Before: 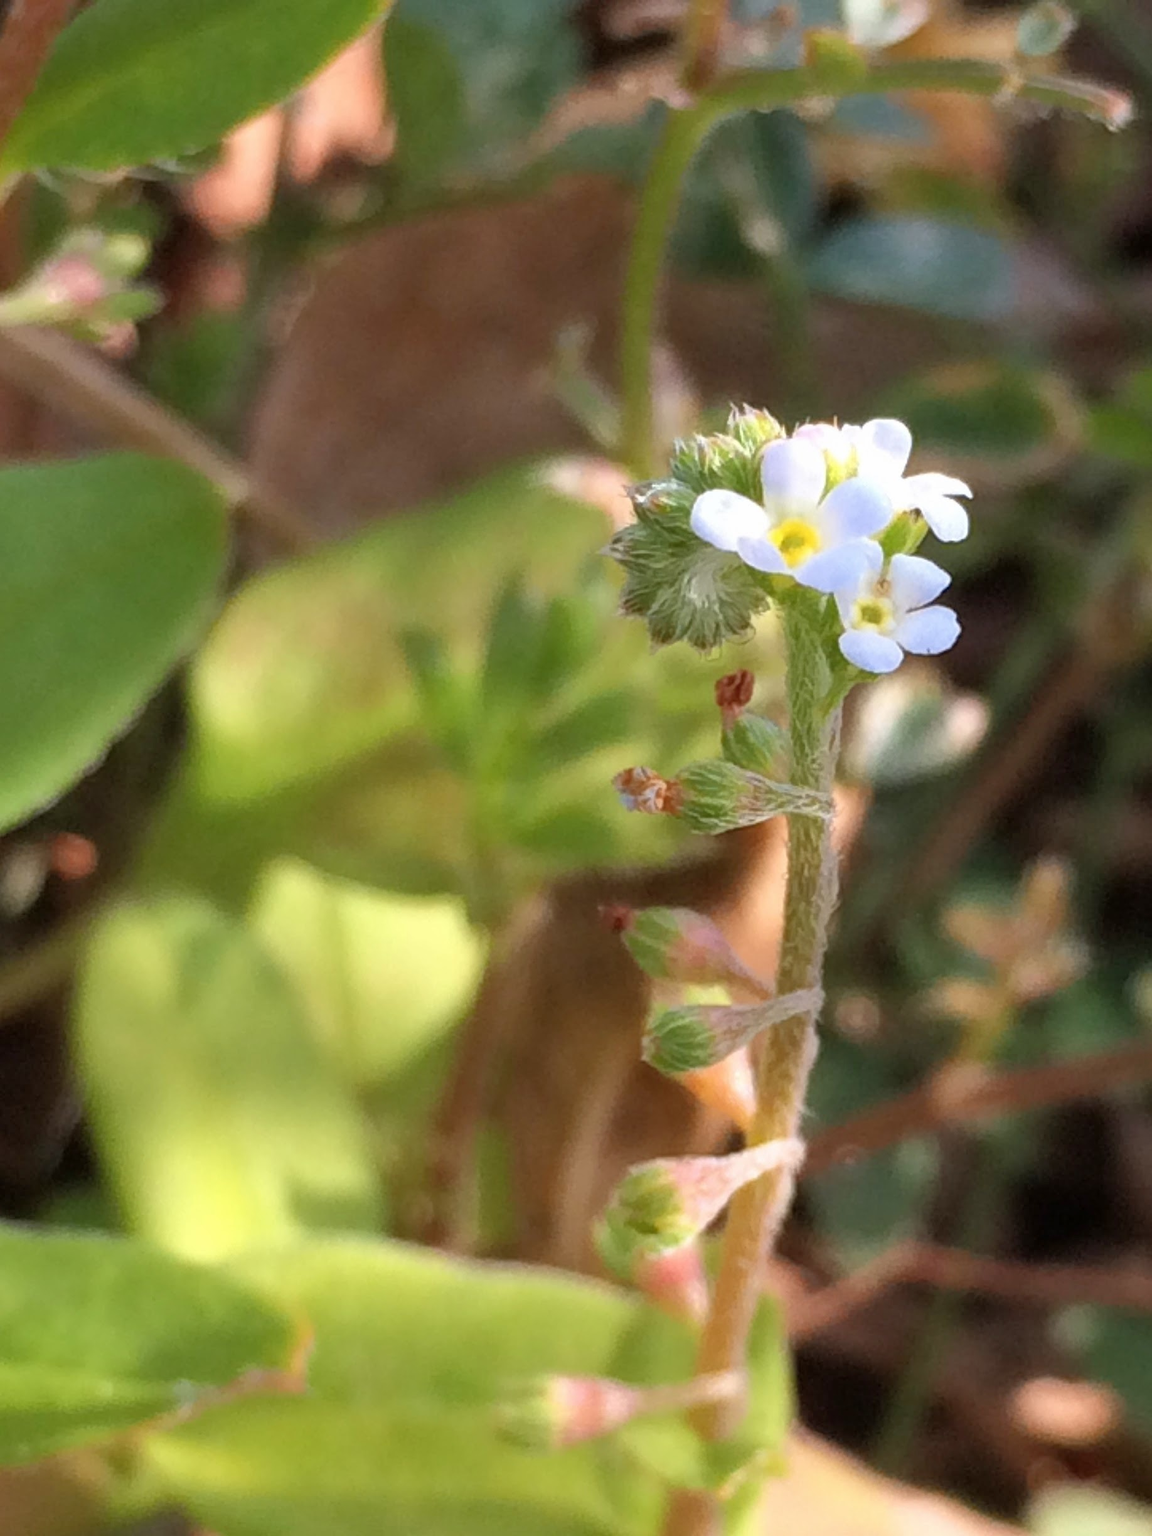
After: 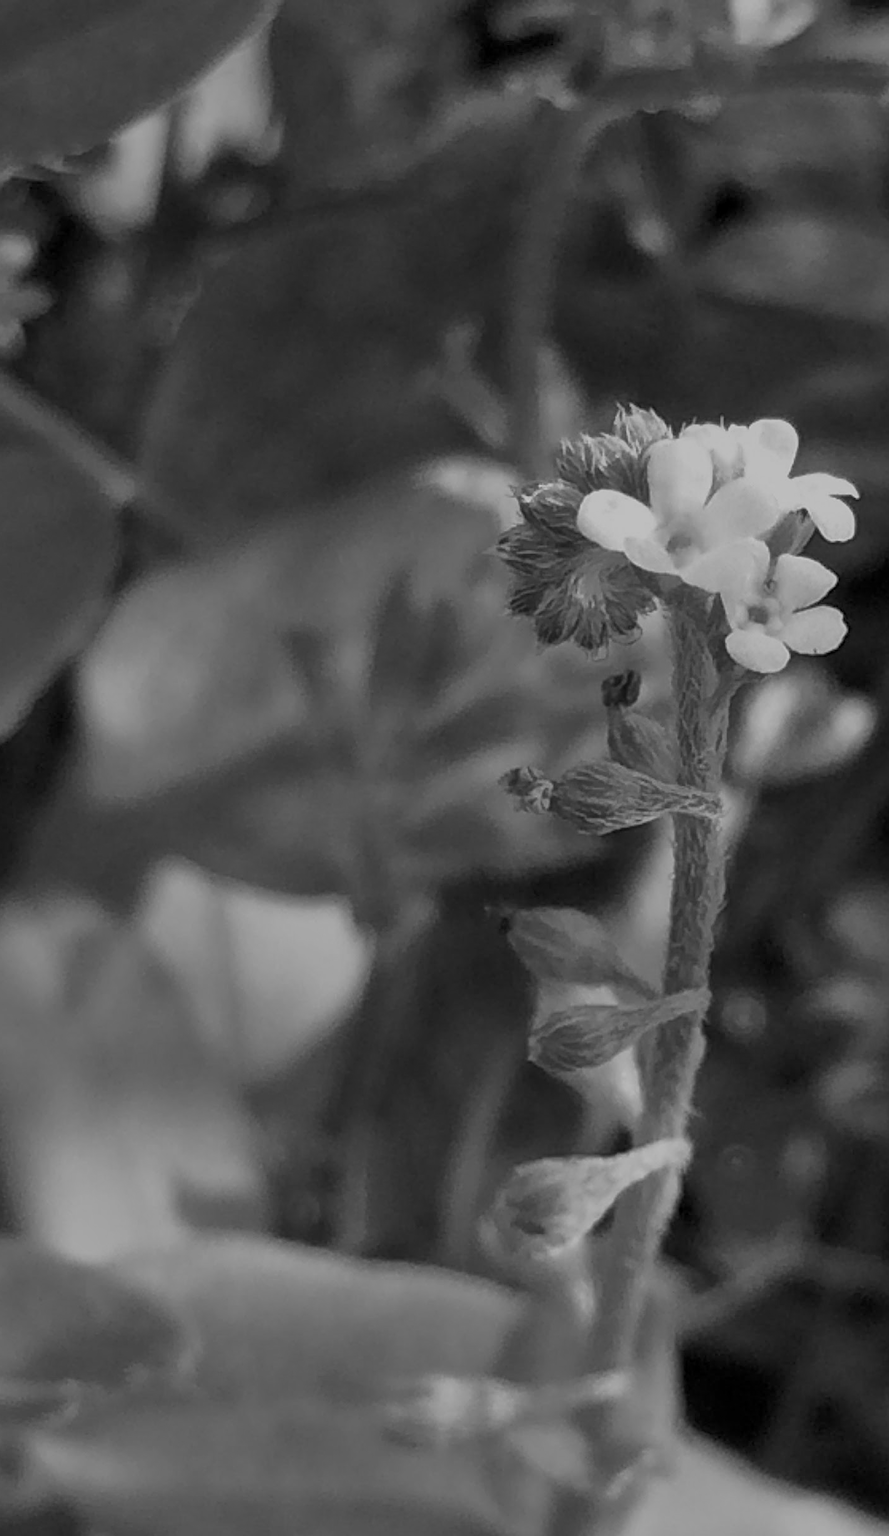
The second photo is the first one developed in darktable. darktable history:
crop: left 9.865%, right 12.89%
local contrast: mode bilateral grid, contrast 21, coarseness 51, detail 119%, midtone range 0.2
sharpen: on, module defaults
color calibration: output gray [0.23, 0.37, 0.4, 0], x 0.369, y 0.382, temperature 4319.69 K
exposure: exposure -0.998 EV, compensate highlight preservation false
